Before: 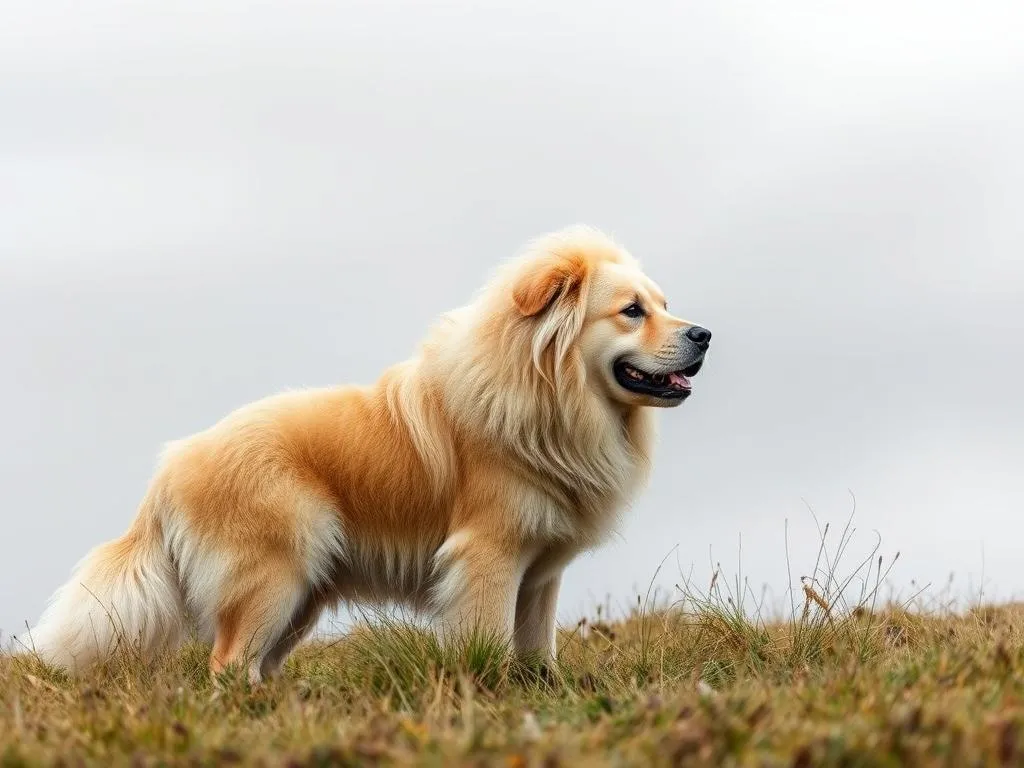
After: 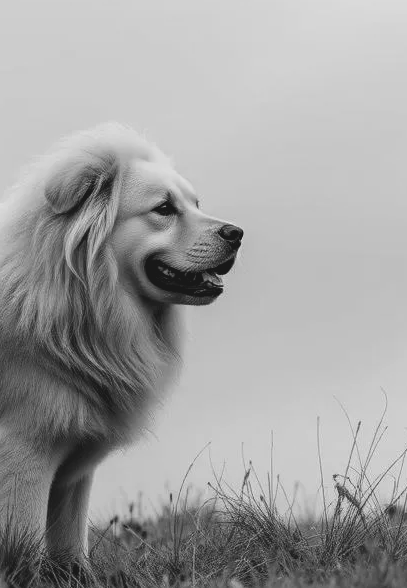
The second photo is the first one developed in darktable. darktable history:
color zones: curves: ch1 [(0, -0.394) (0.143, -0.394) (0.286, -0.394) (0.429, -0.392) (0.571, -0.391) (0.714, -0.391) (0.857, -0.391) (1, -0.394)]
crop: left 45.721%, top 13.393%, right 14.118%, bottom 10.01%
contrast brightness saturation: contrast 0.11, saturation -0.17
rgb curve: curves: ch0 [(0.123, 0.061) (0.995, 0.887)]; ch1 [(0.06, 0.116) (1, 0.906)]; ch2 [(0, 0) (0.824, 0.69) (1, 1)], mode RGB, independent channels, compensate middle gray true
color correction: highlights a* -1.43, highlights b* 10.12, shadows a* 0.395, shadows b* 19.35
color calibration: output gray [0.18, 0.41, 0.41, 0], gray › normalize channels true, illuminant same as pipeline (D50), adaptation XYZ, x 0.346, y 0.359, gamut compression 0
